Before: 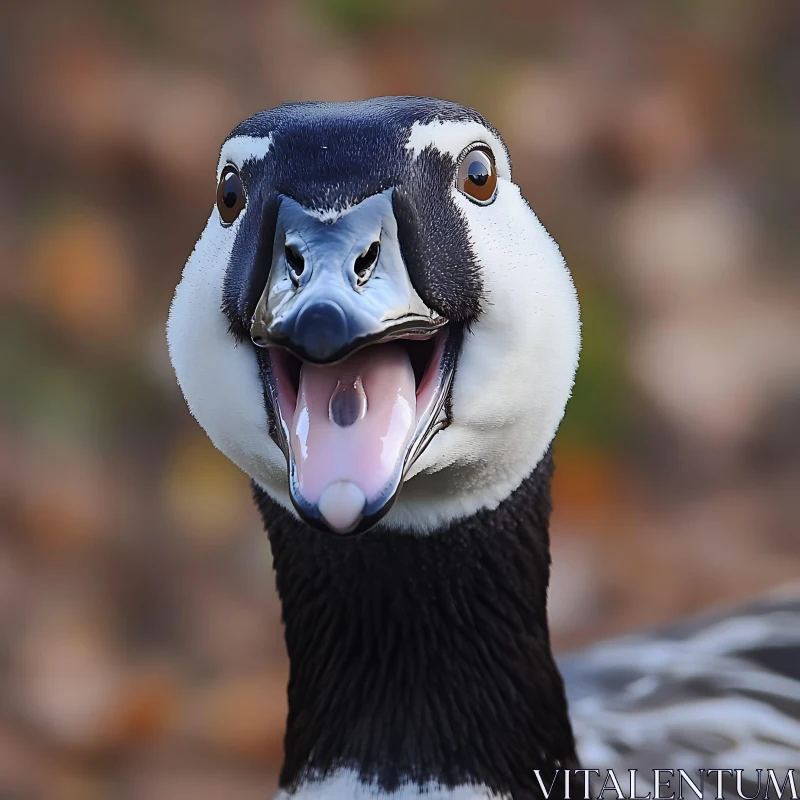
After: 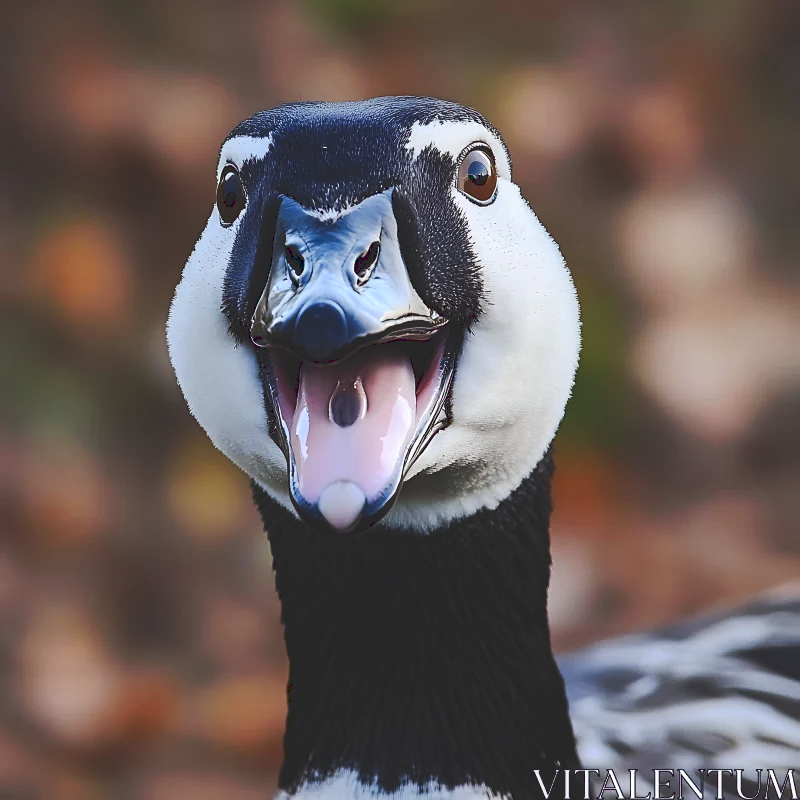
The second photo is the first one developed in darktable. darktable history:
contrast equalizer: y [[0.502, 0.505, 0.512, 0.529, 0.564, 0.588], [0.5 ×6], [0.502, 0.505, 0.512, 0.529, 0.564, 0.588], [0, 0.001, 0.001, 0.004, 0.008, 0.011], [0, 0.001, 0.001, 0.004, 0.008, 0.011]]
contrast brightness saturation: contrast 0.152, brightness -0.012, saturation 0.097
tone curve: curves: ch0 [(0, 0) (0.003, 0.156) (0.011, 0.156) (0.025, 0.157) (0.044, 0.164) (0.069, 0.172) (0.1, 0.181) (0.136, 0.191) (0.177, 0.214) (0.224, 0.245) (0.277, 0.285) (0.335, 0.333) (0.399, 0.387) (0.468, 0.471) (0.543, 0.556) (0.623, 0.648) (0.709, 0.734) (0.801, 0.809) (0.898, 0.891) (1, 1)], preserve colors none
